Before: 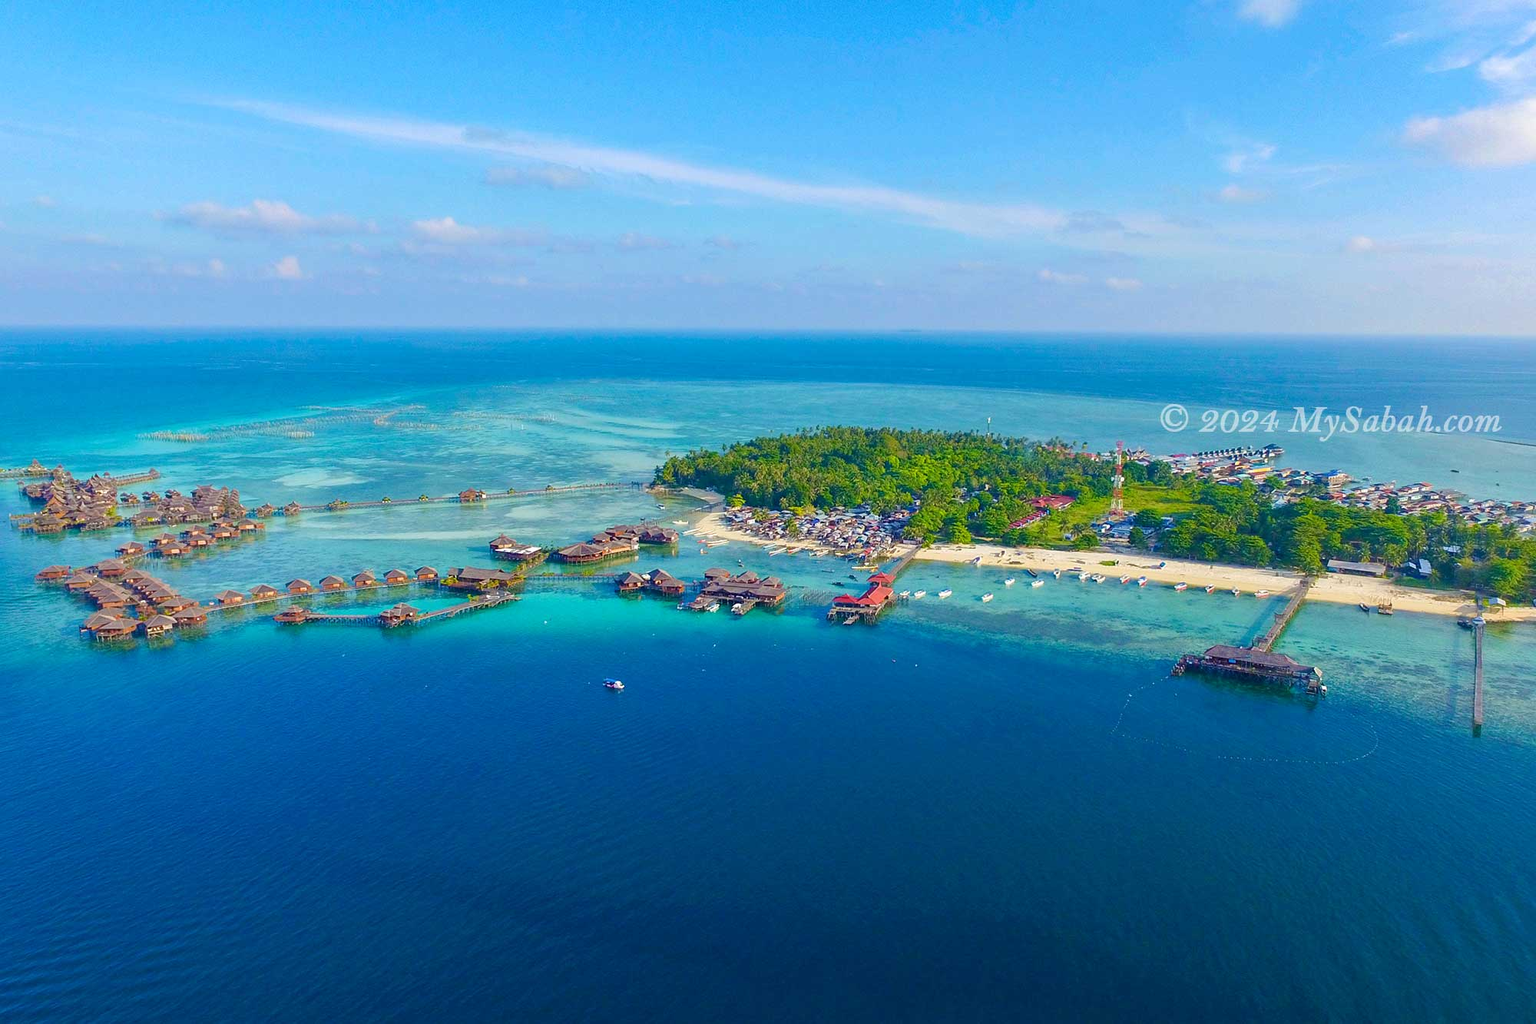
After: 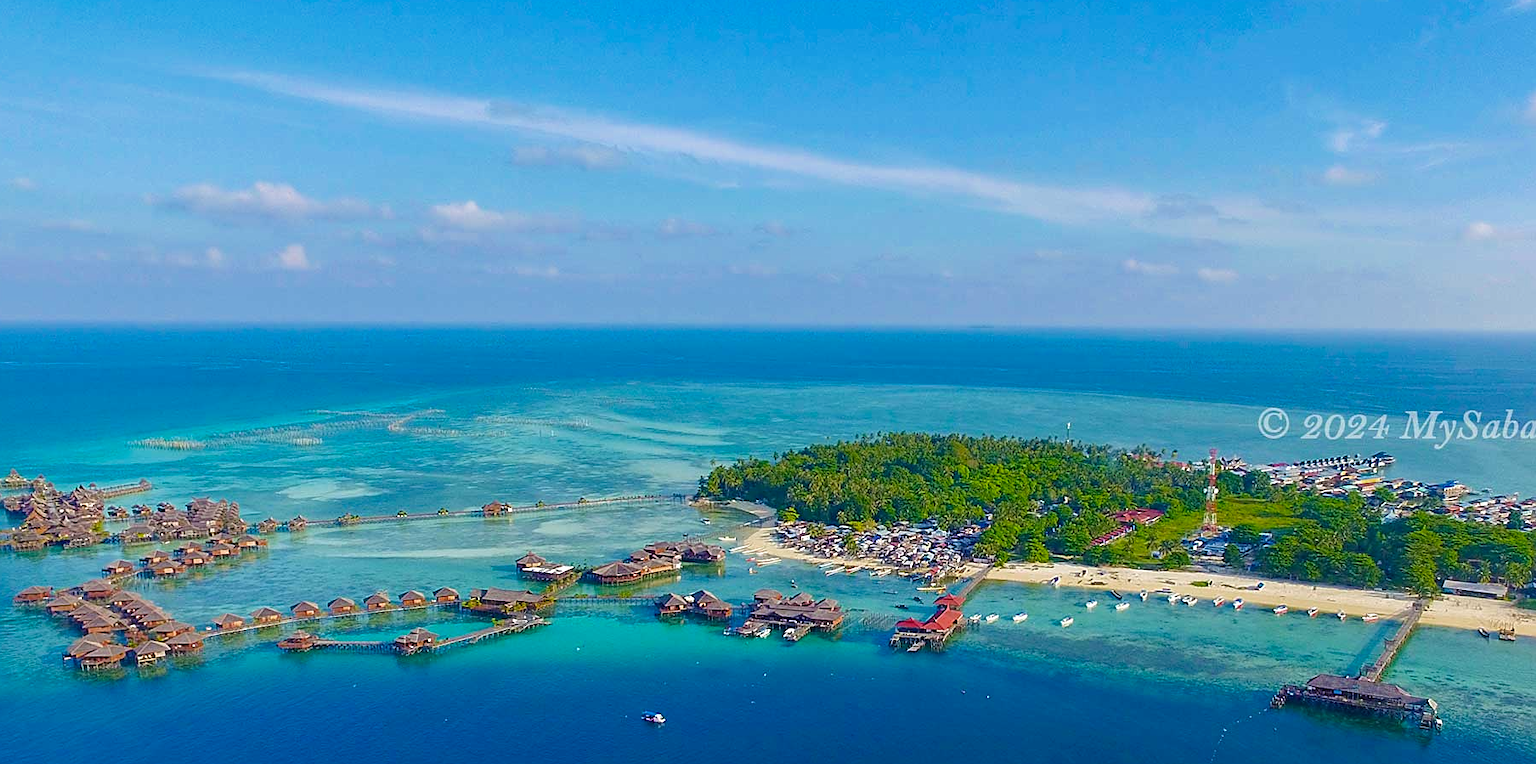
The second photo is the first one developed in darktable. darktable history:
tone equalizer: on, module defaults
crop: left 1.509%, top 3.452%, right 7.696%, bottom 28.452%
sharpen: on, module defaults
color zones: curves: ch0 [(0, 0.425) (0.143, 0.422) (0.286, 0.42) (0.429, 0.419) (0.571, 0.419) (0.714, 0.42) (0.857, 0.422) (1, 0.425)]
